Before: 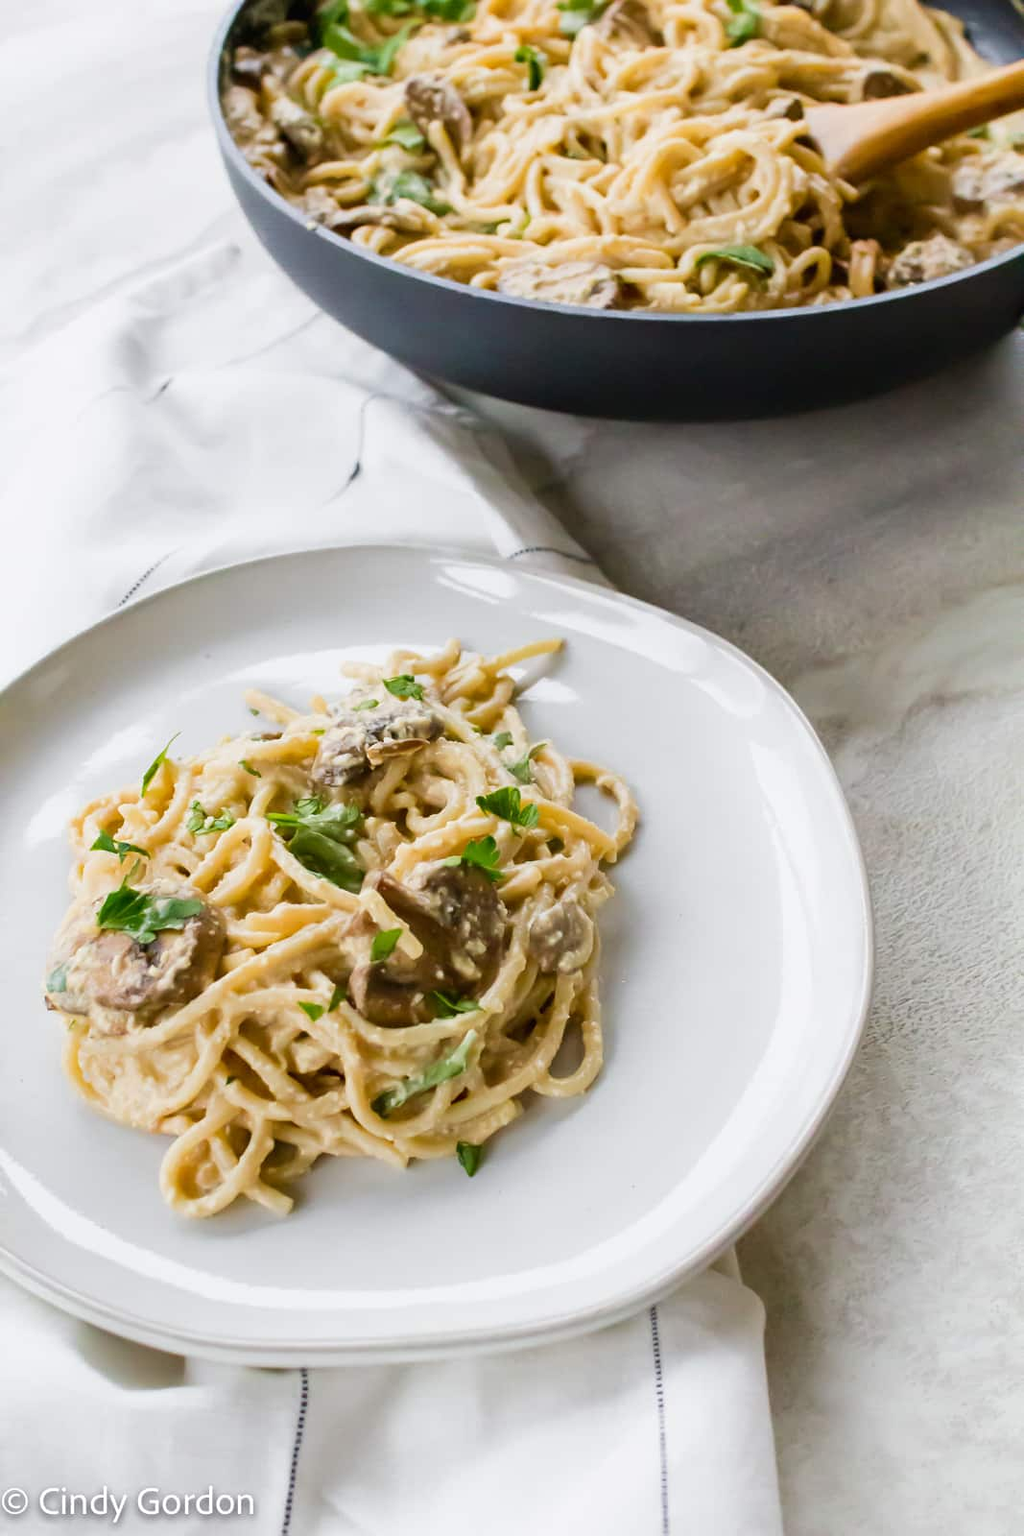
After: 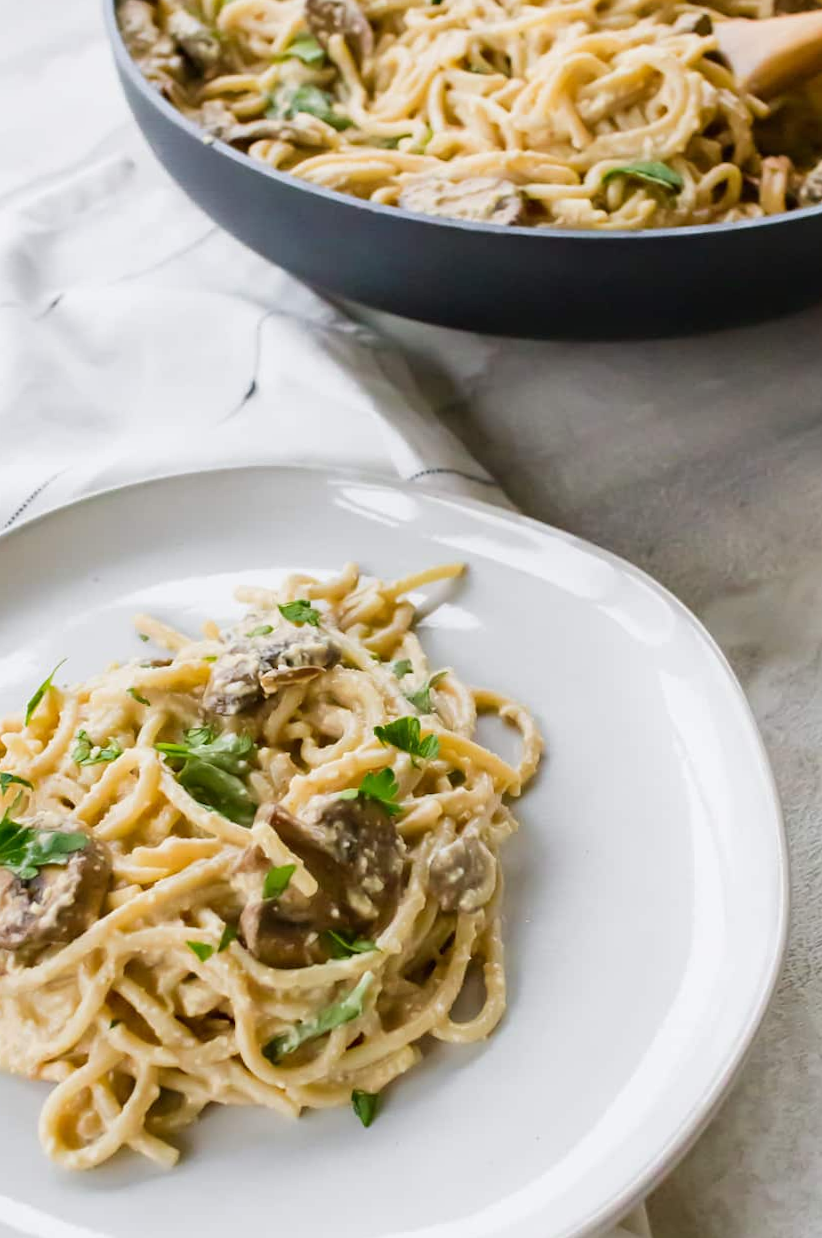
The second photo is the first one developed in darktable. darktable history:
crop and rotate: left 10.77%, top 5.1%, right 10.41%, bottom 16.76%
rotate and perspective: rotation 0.226°, lens shift (vertical) -0.042, crop left 0.023, crop right 0.982, crop top 0.006, crop bottom 0.994
